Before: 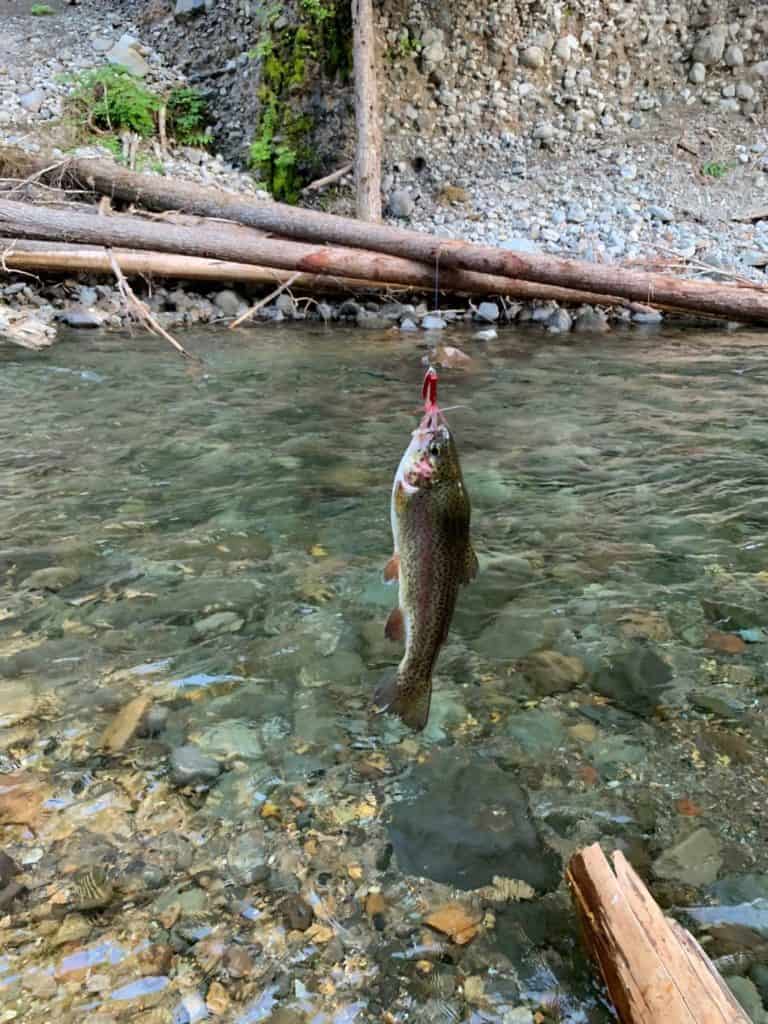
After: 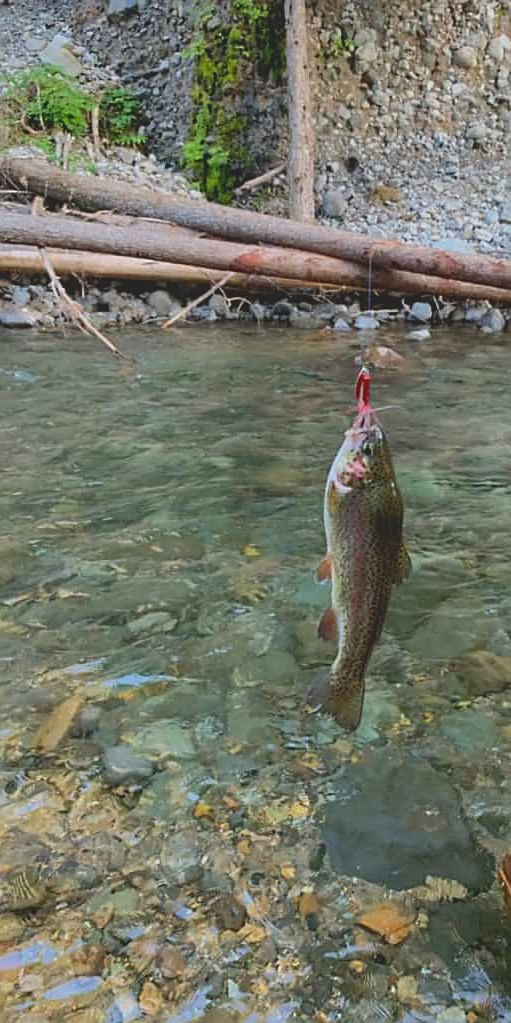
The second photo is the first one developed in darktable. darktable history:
crop and rotate: left 8.786%, right 24.548%
sharpen: on, module defaults
contrast brightness saturation: contrast -0.28
